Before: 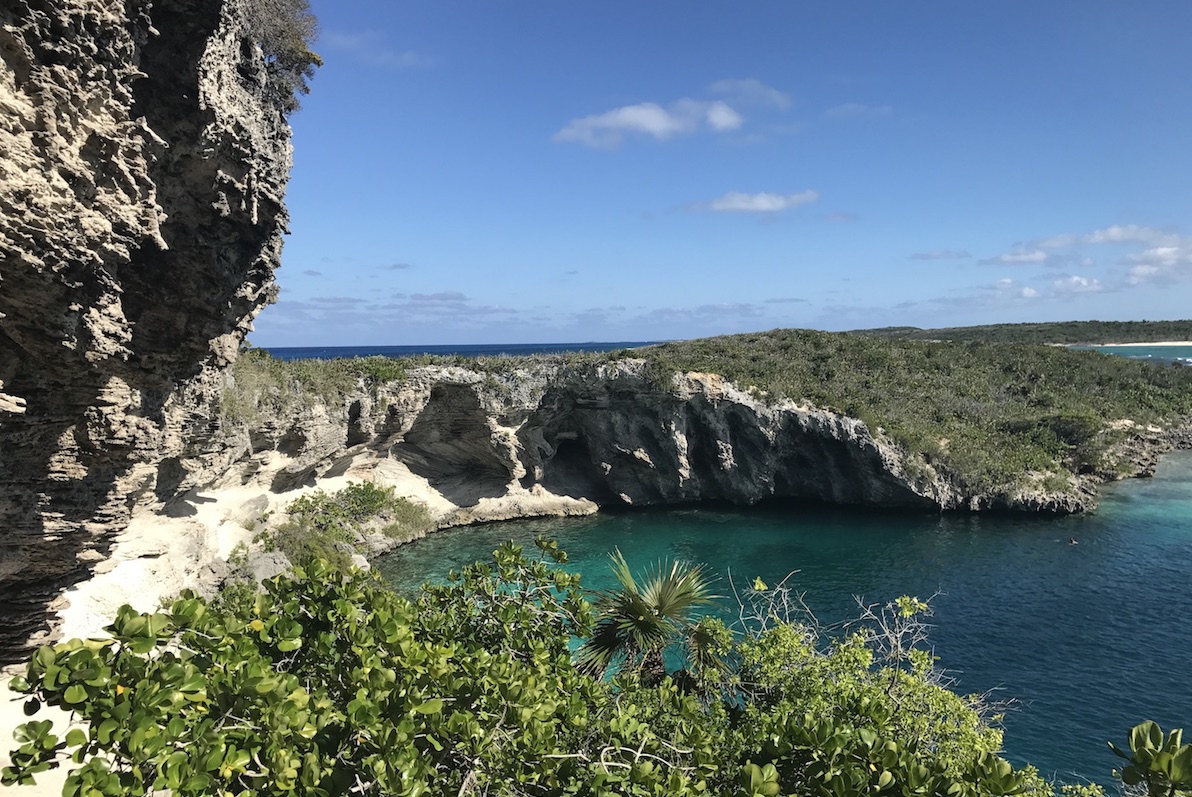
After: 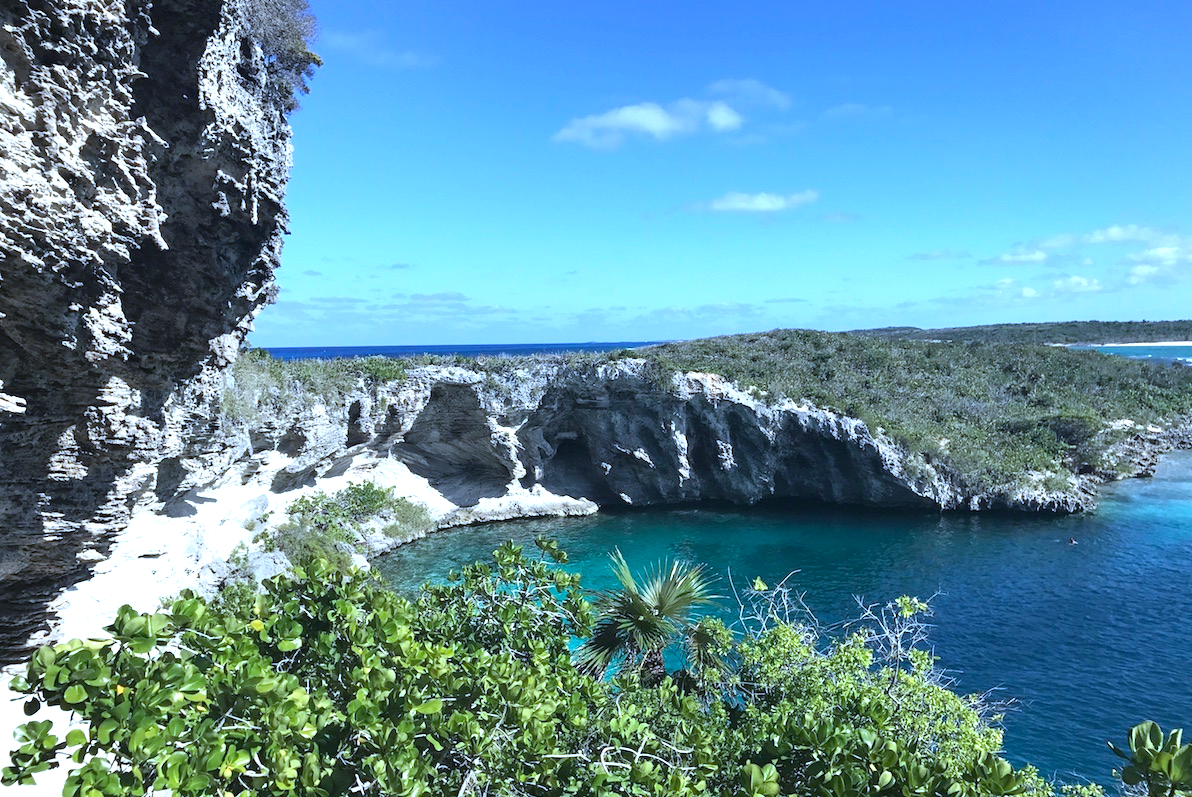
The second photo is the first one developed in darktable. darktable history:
exposure: exposure 0.722 EV, compensate highlight preservation false
white balance: red 0.871, blue 1.249
